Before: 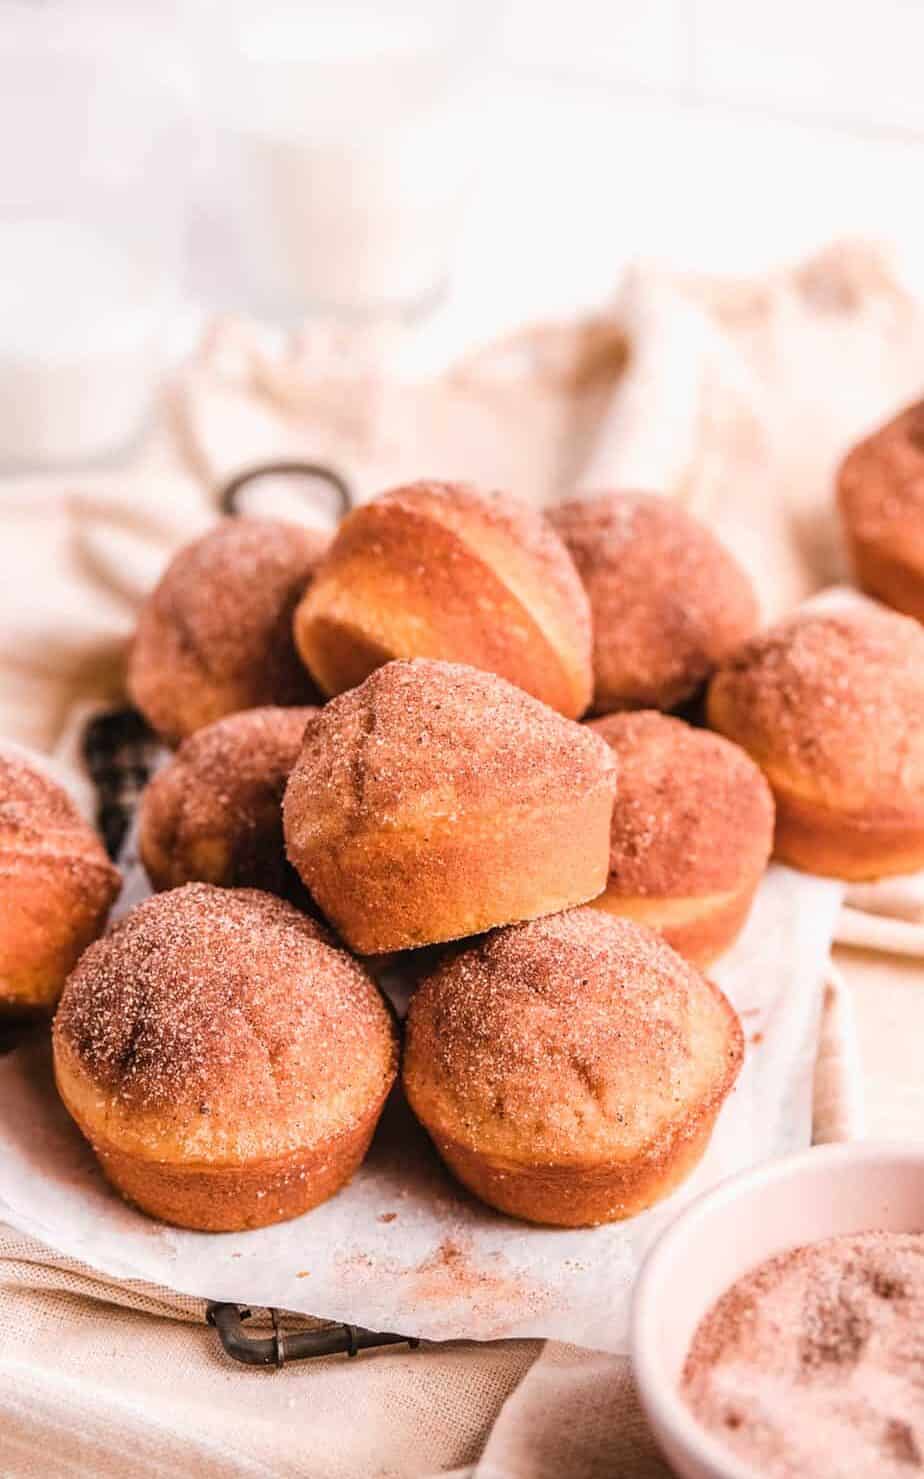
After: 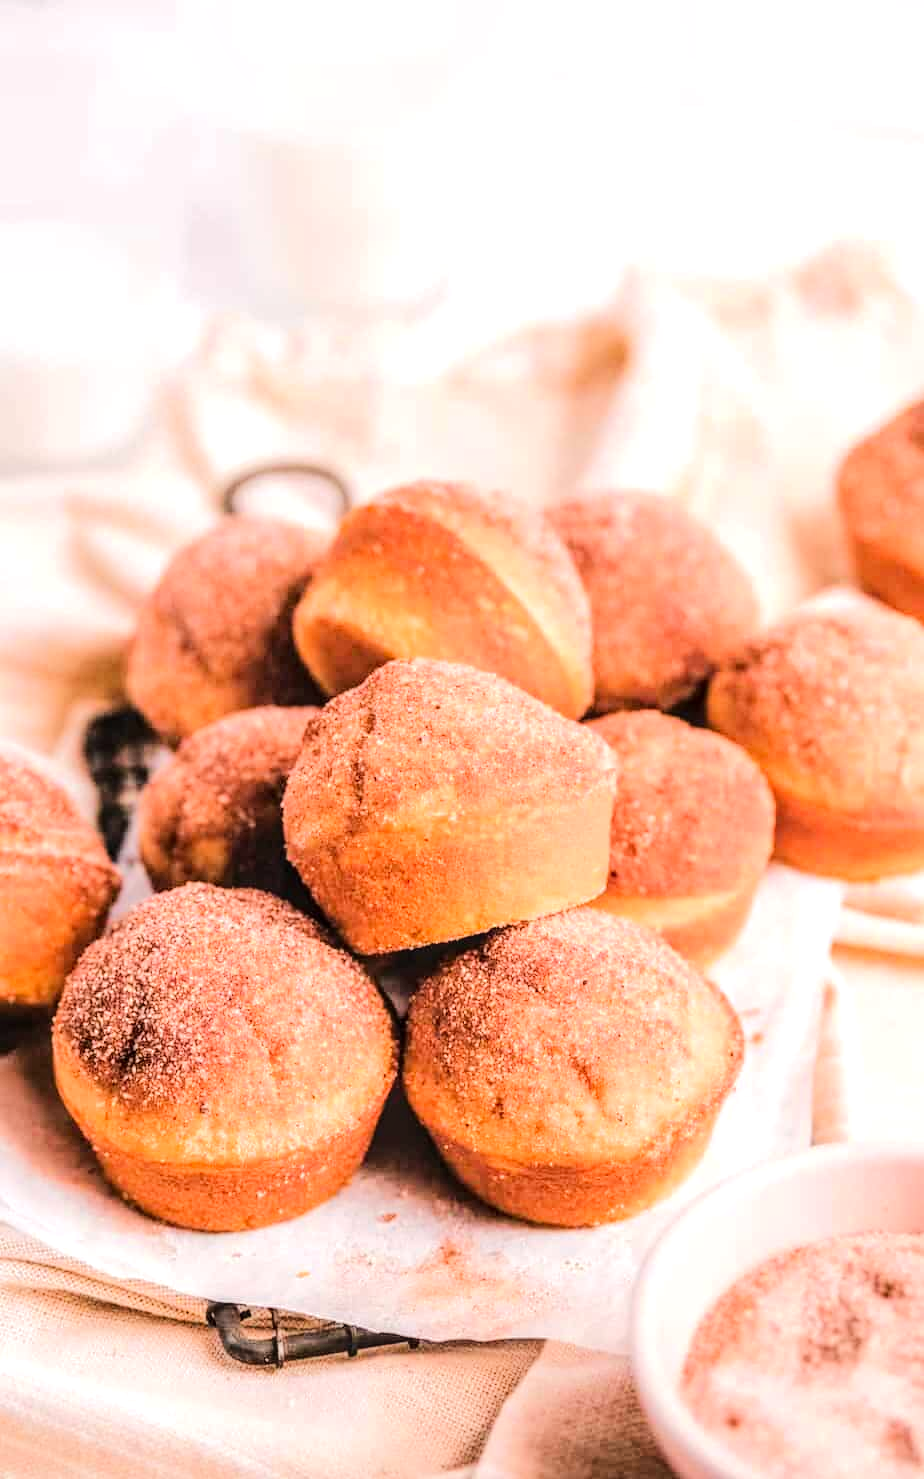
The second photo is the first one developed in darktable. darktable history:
tone equalizer: -7 EV 0.142 EV, -6 EV 0.599 EV, -5 EV 1.13 EV, -4 EV 1.36 EV, -3 EV 1.13 EV, -2 EV 0.6 EV, -1 EV 0.163 EV, edges refinement/feathering 500, mask exposure compensation -1.57 EV, preserve details no
local contrast: on, module defaults
